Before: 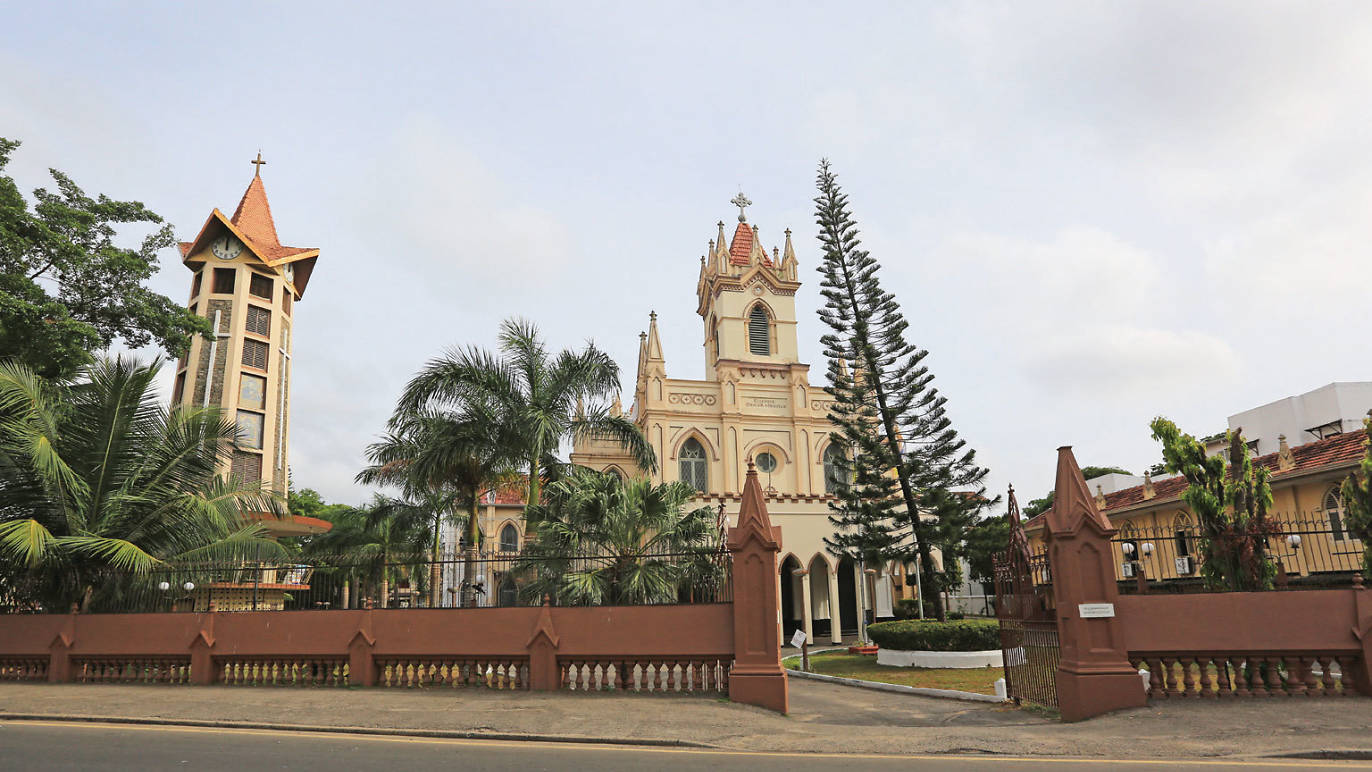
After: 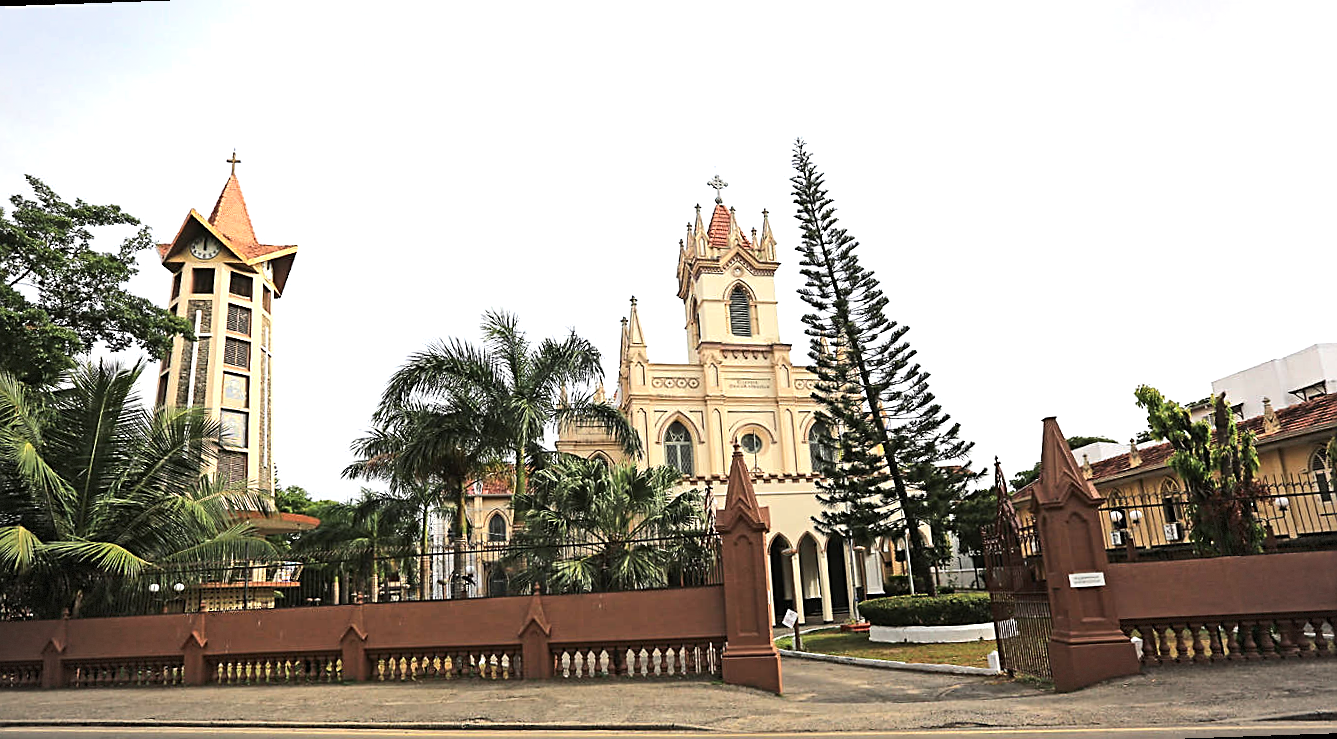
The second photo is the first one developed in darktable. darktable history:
rotate and perspective: rotation -2°, crop left 0.022, crop right 0.978, crop top 0.049, crop bottom 0.951
vignetting: fall-off start 91%, fall-off radius 39.39%, brightness -0.182, saturation -0.3, width/height ratio 1.219, shape 1.3, dithering 8-bit output, unbound false
tone equalizer: -8 EV -0.75 EV, -7 EV -0.7 EV, -6 EV -0.6 EV, -5 EV -0.4 EV, -3 EV 0.4 EV, -2 EV 0.6 EV, -1 EV 0.7 EV, +0 EV 0.75 EV, edges refinement/feathering 500, mask exposure compensation -1.57 EV, preserve details no
sharpen: on, module defaults
